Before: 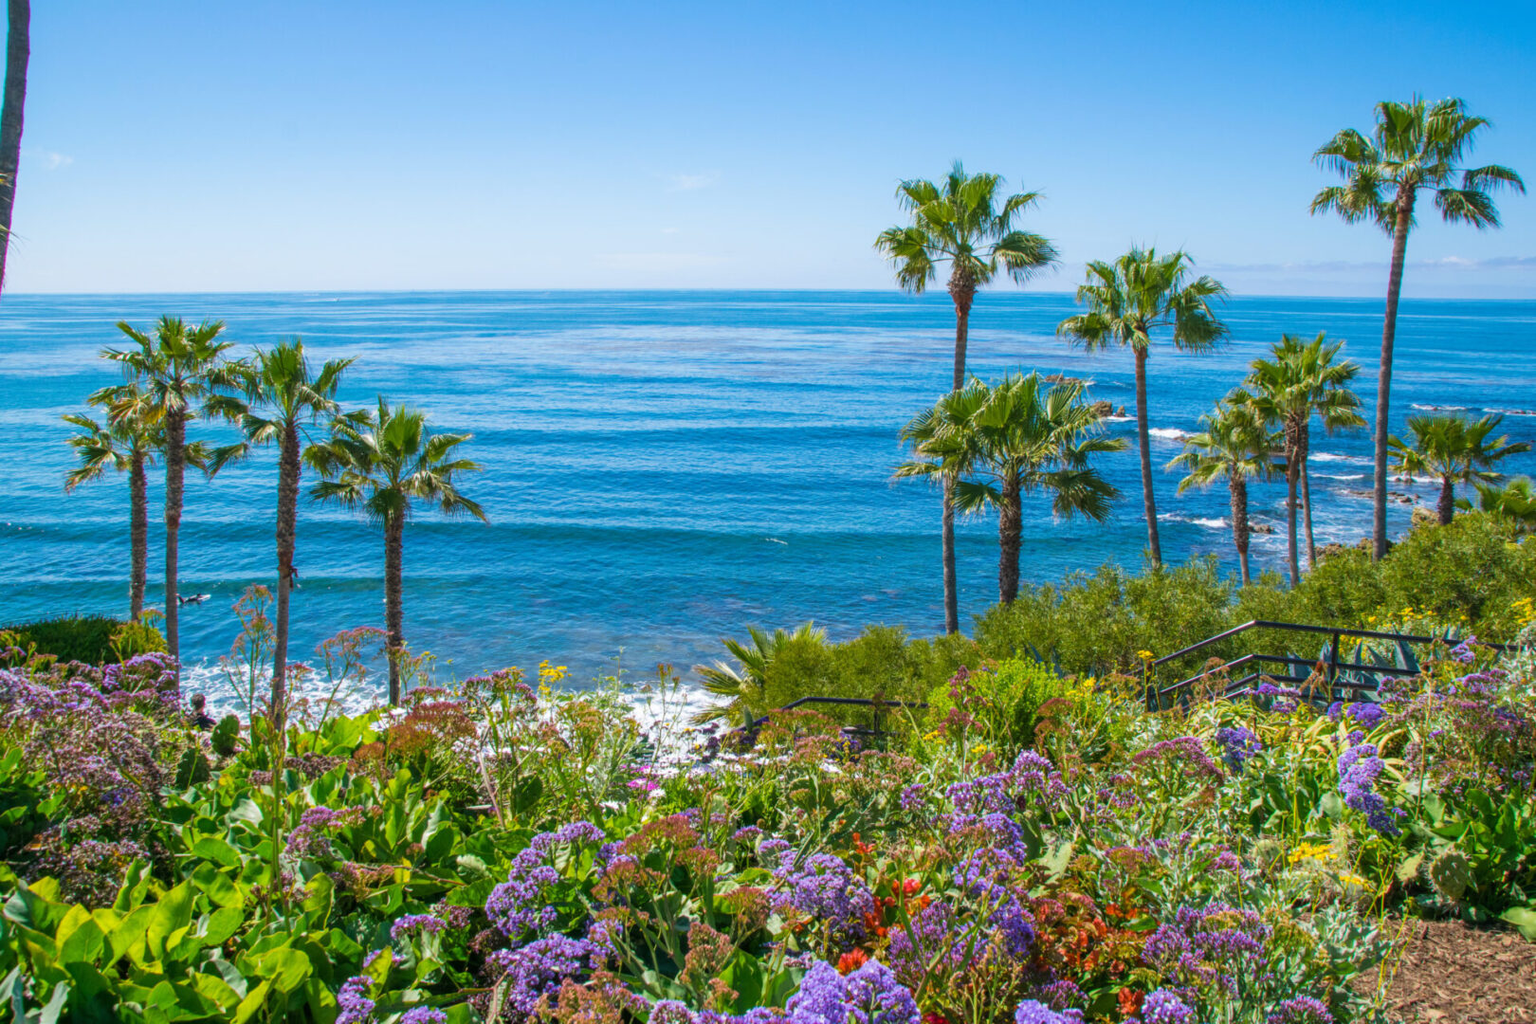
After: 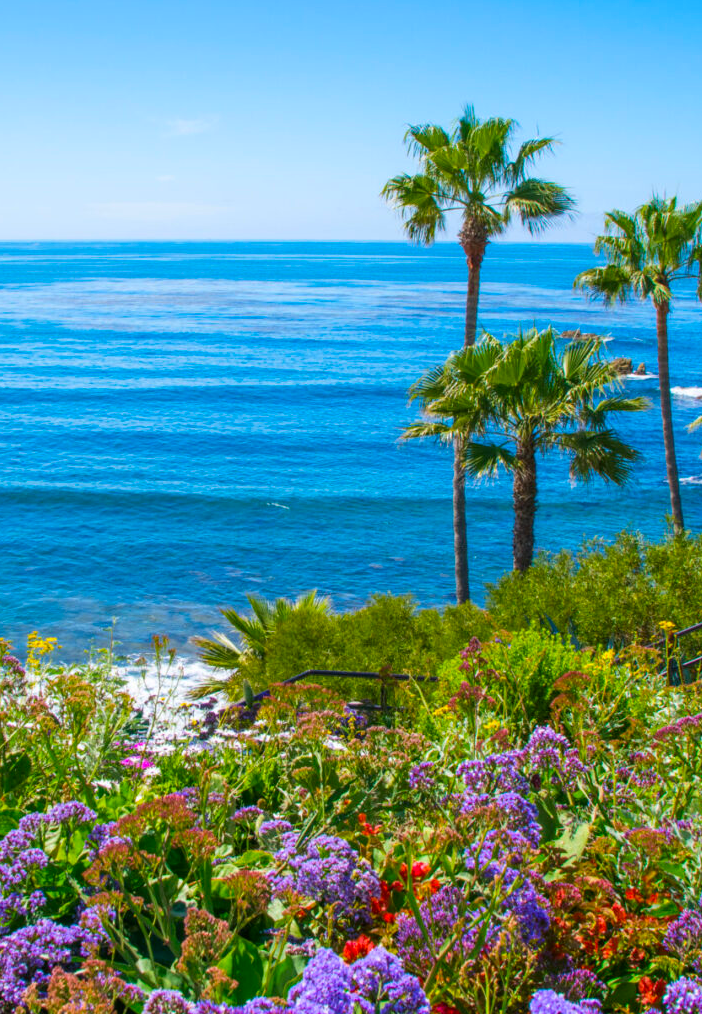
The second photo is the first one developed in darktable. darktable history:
contrast brightness saturation: contrast 0.09, saturation 0.28
crop: left 33.452%, top 6.025%, right 23.155%
